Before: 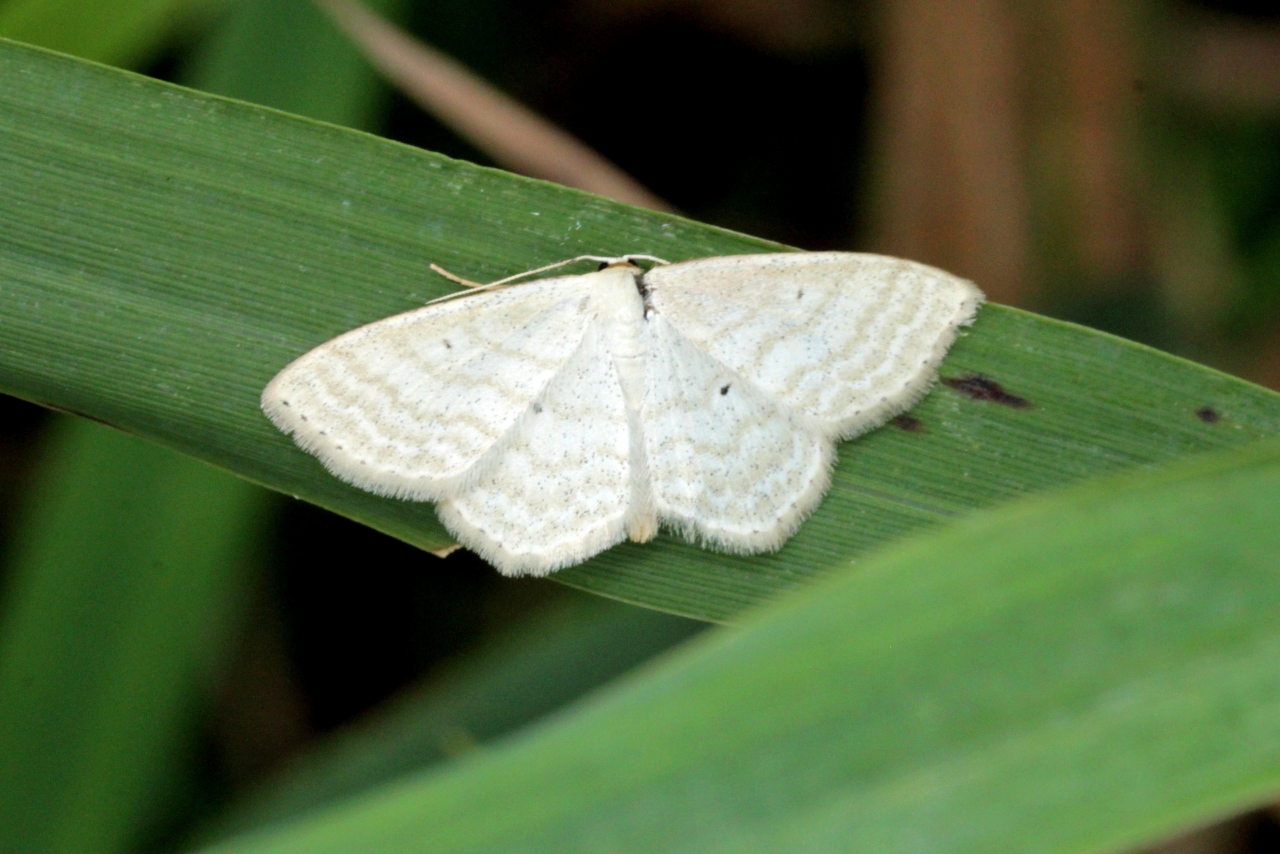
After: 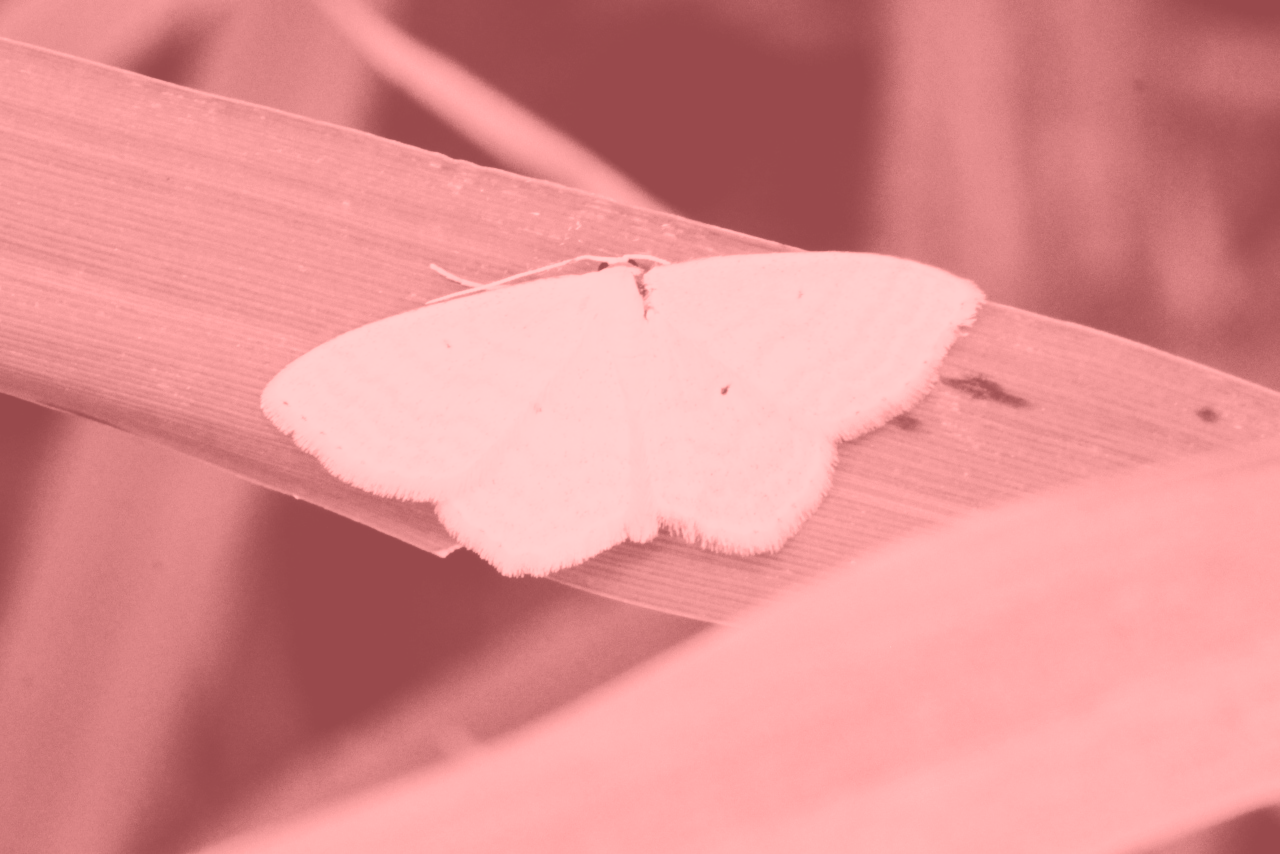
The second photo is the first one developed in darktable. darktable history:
base curve: curves: ch0 [(0, 0) (0.028, 0.03) (0.121, 0.232) (0.46, 0.748) (0.859, 0.968) (1, 1)], preserve colors none
colorize: saturation 51%, source mix 50.67%, lightness 50.67%
exposure: exposure 0.15 EV, compensate highlight preservation false
